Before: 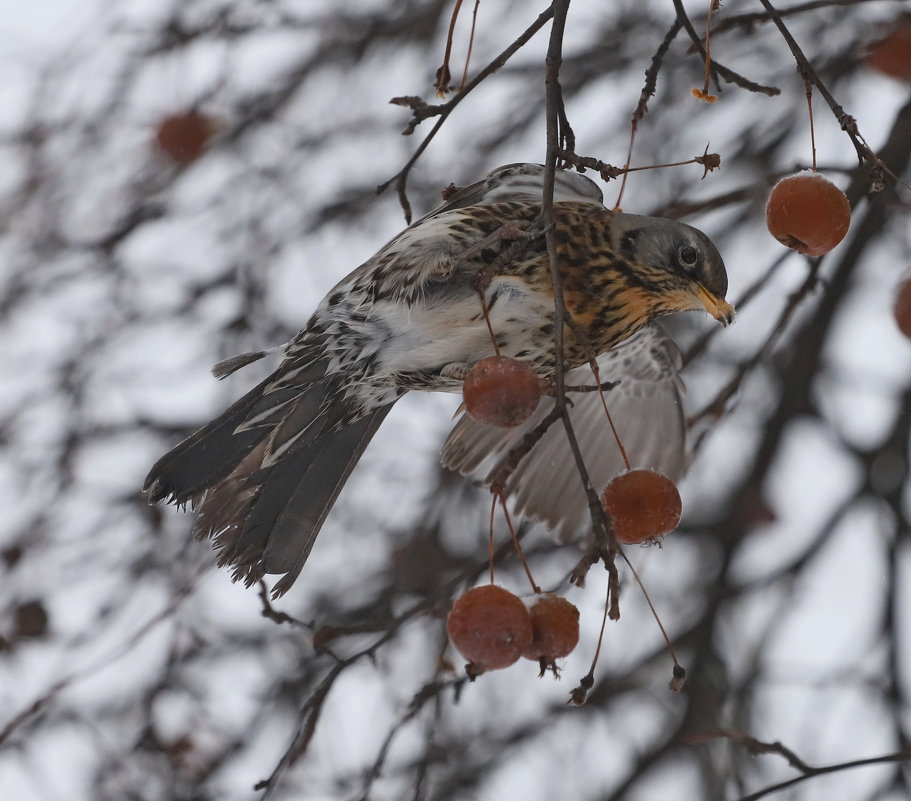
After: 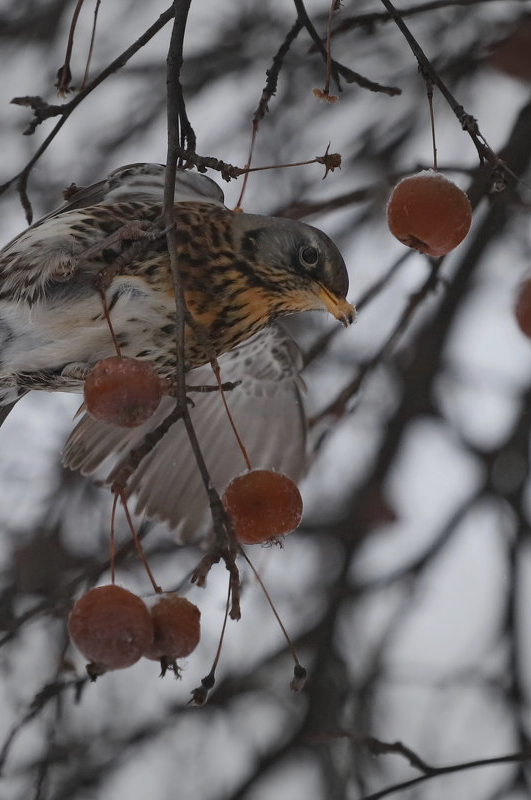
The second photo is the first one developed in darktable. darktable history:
exposure: exposure -0.267 EV, compensate highlight preservation false
vignetting: fall-off start 70.98%, brightness -0.265, width/height ratio 1.334, unbound false
crop: left 41.652%
